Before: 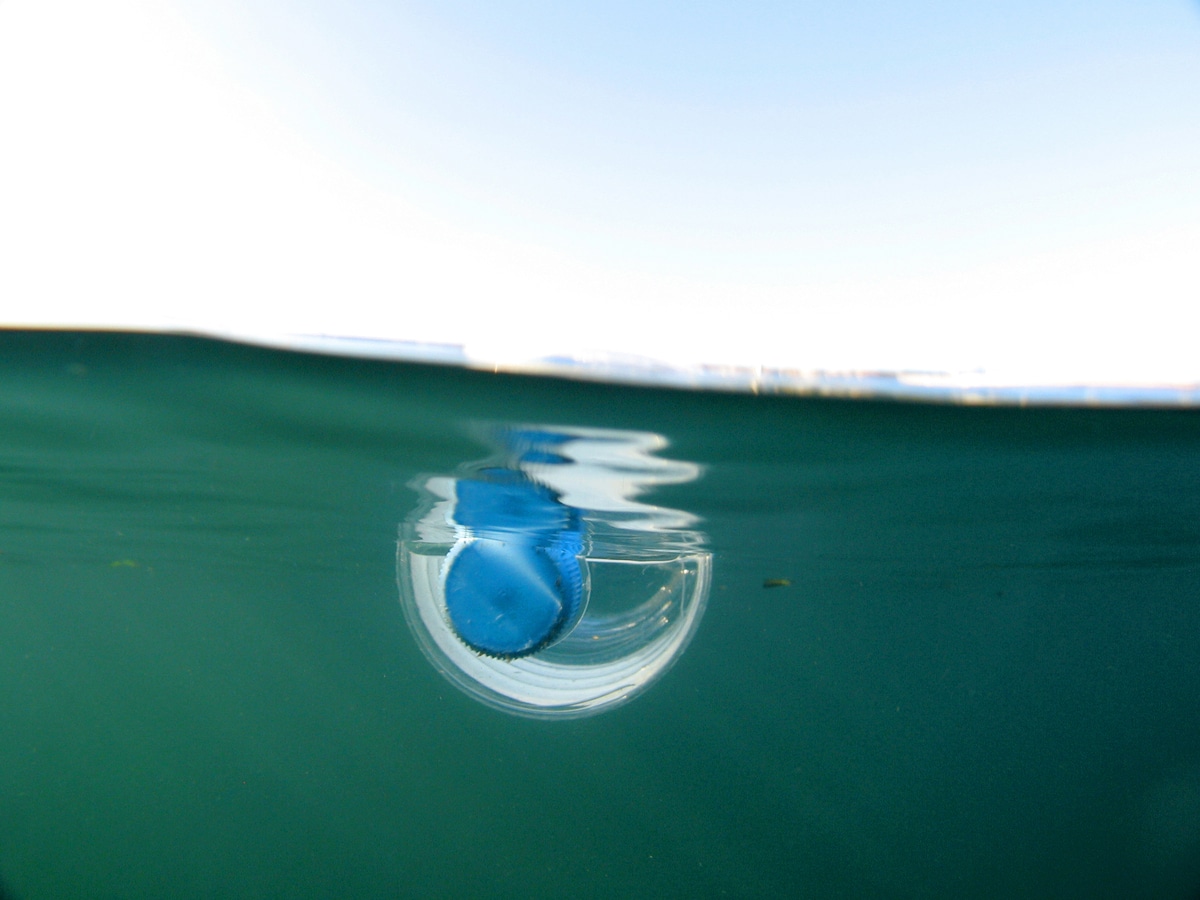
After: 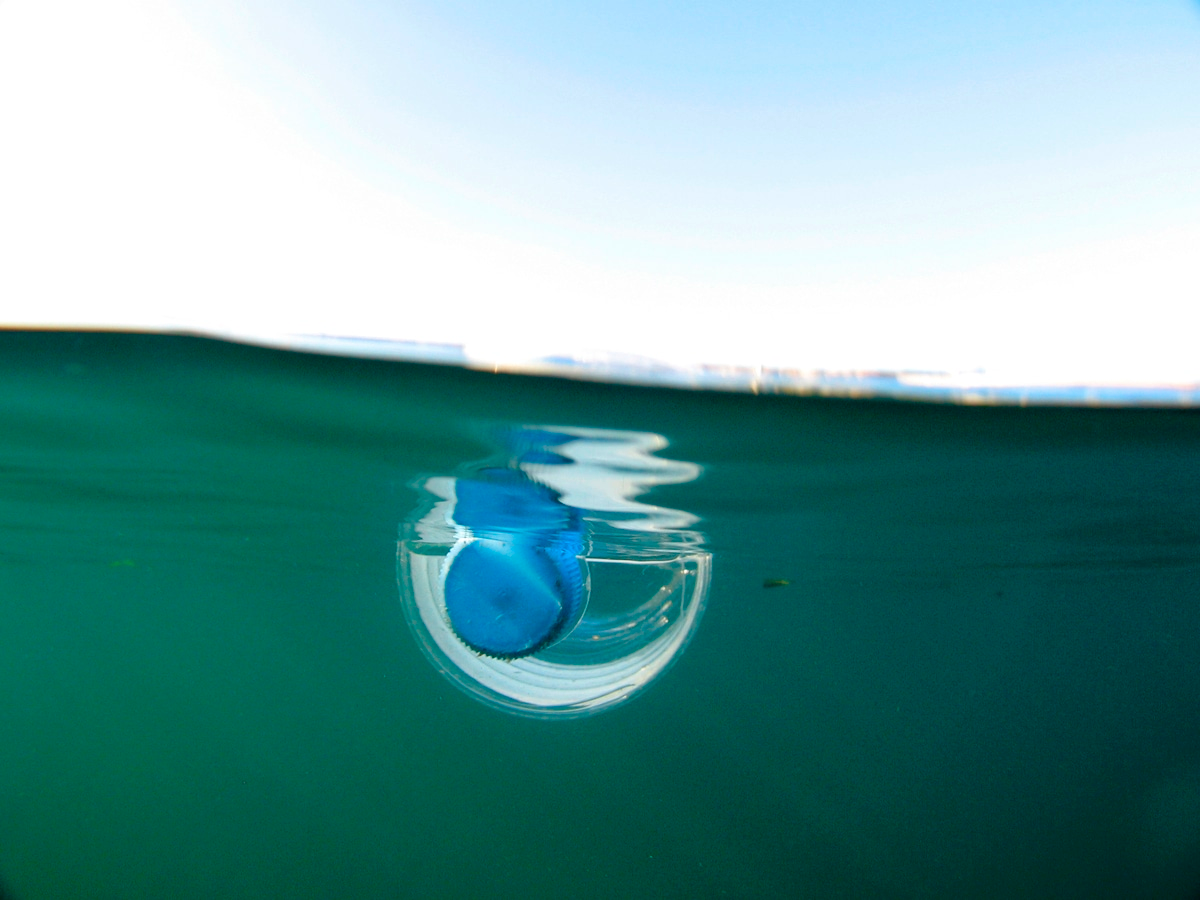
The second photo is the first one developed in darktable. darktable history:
rotate and perspective: crop left 0, crop top 0
haze removal: compatibility mode true, adaptive false
